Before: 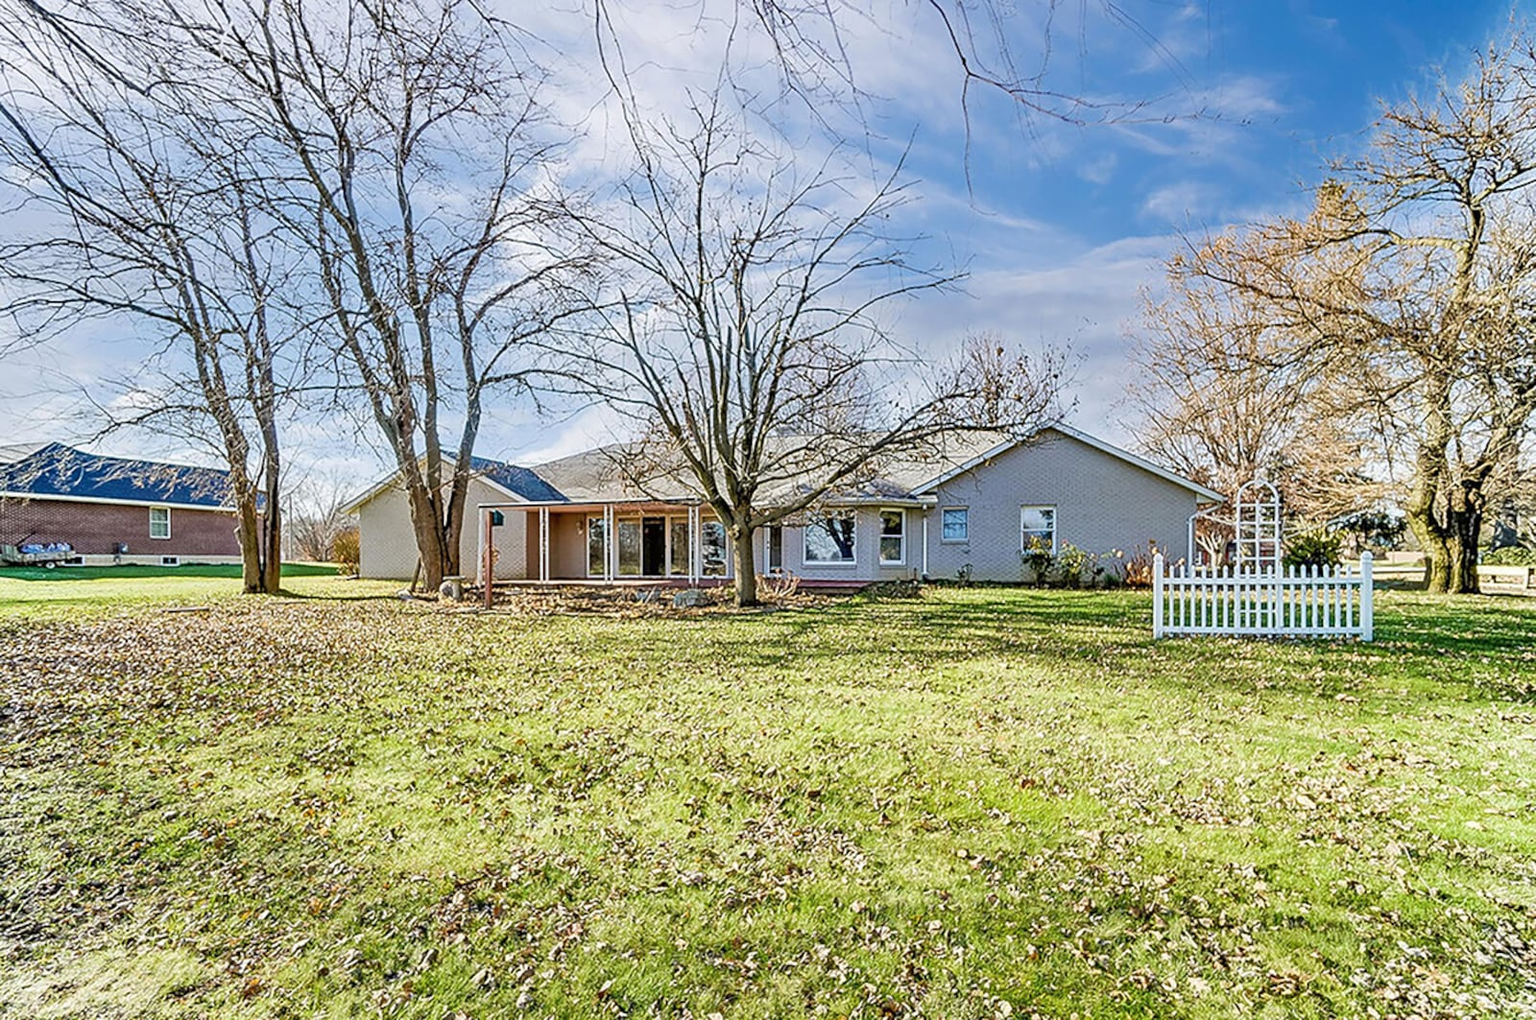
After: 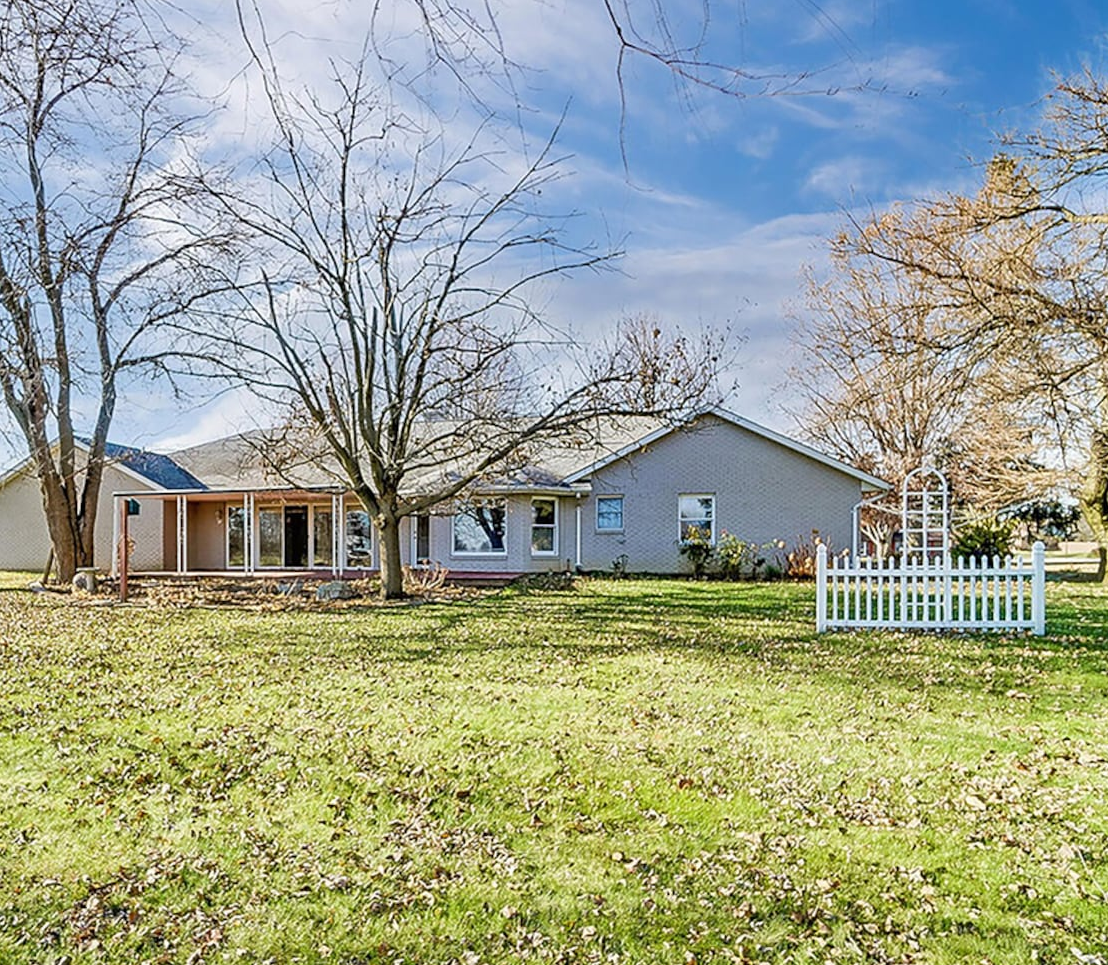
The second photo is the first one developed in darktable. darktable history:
crop and rotate: left 24.069%, top 3.127%, right 6.651%, bottom 5.998%
